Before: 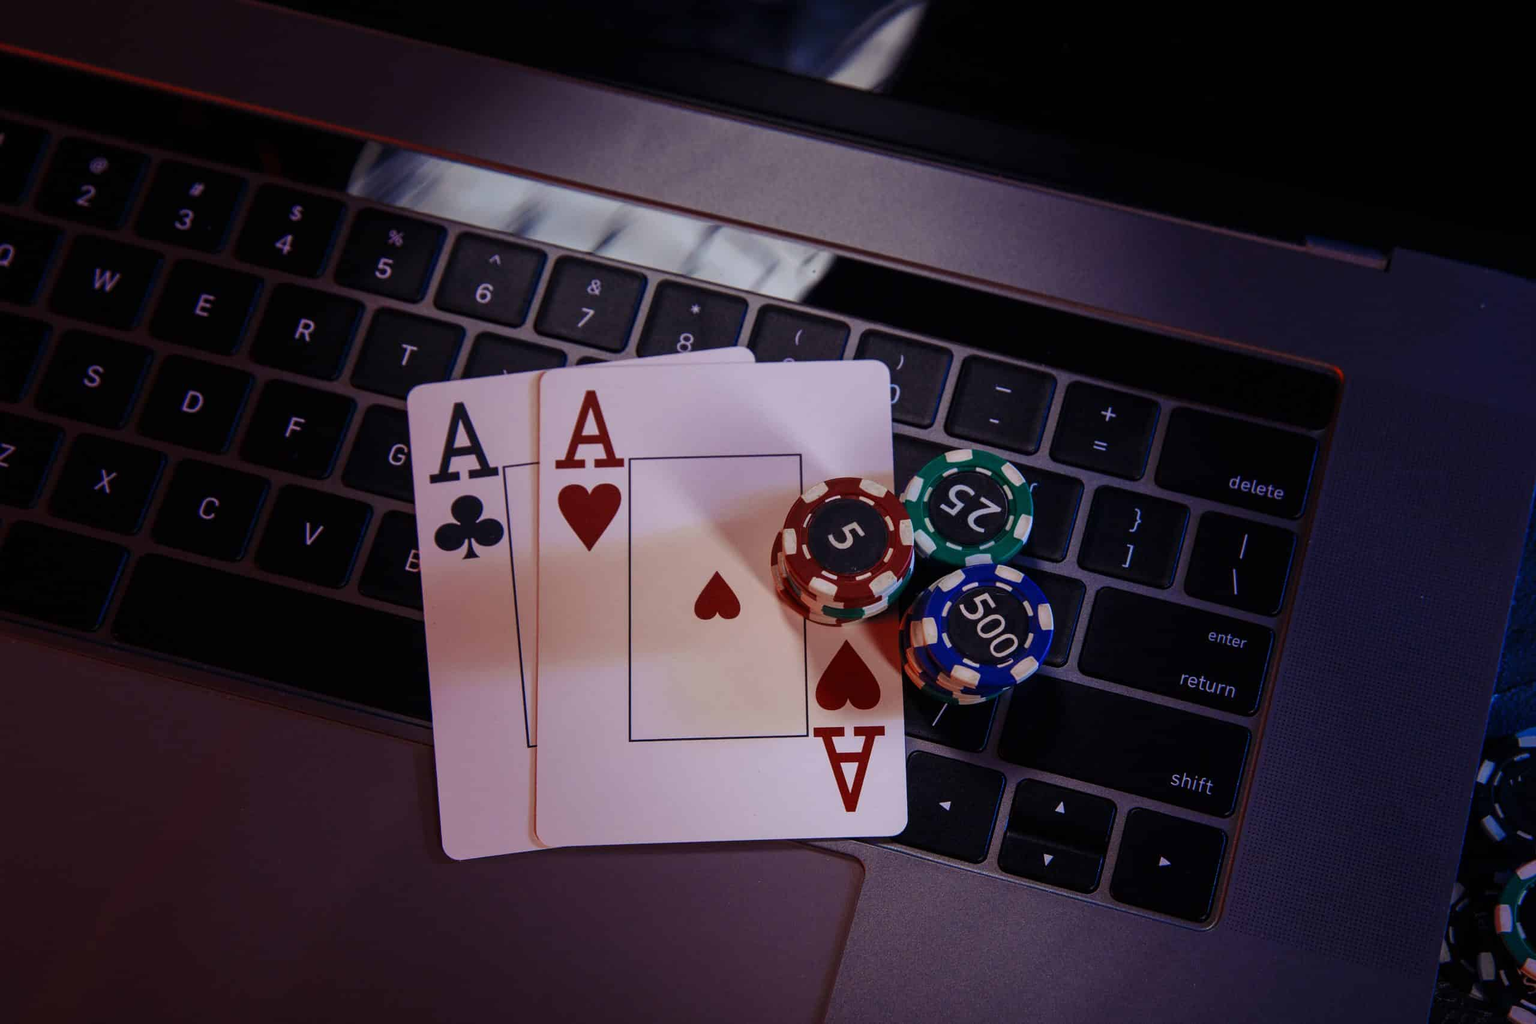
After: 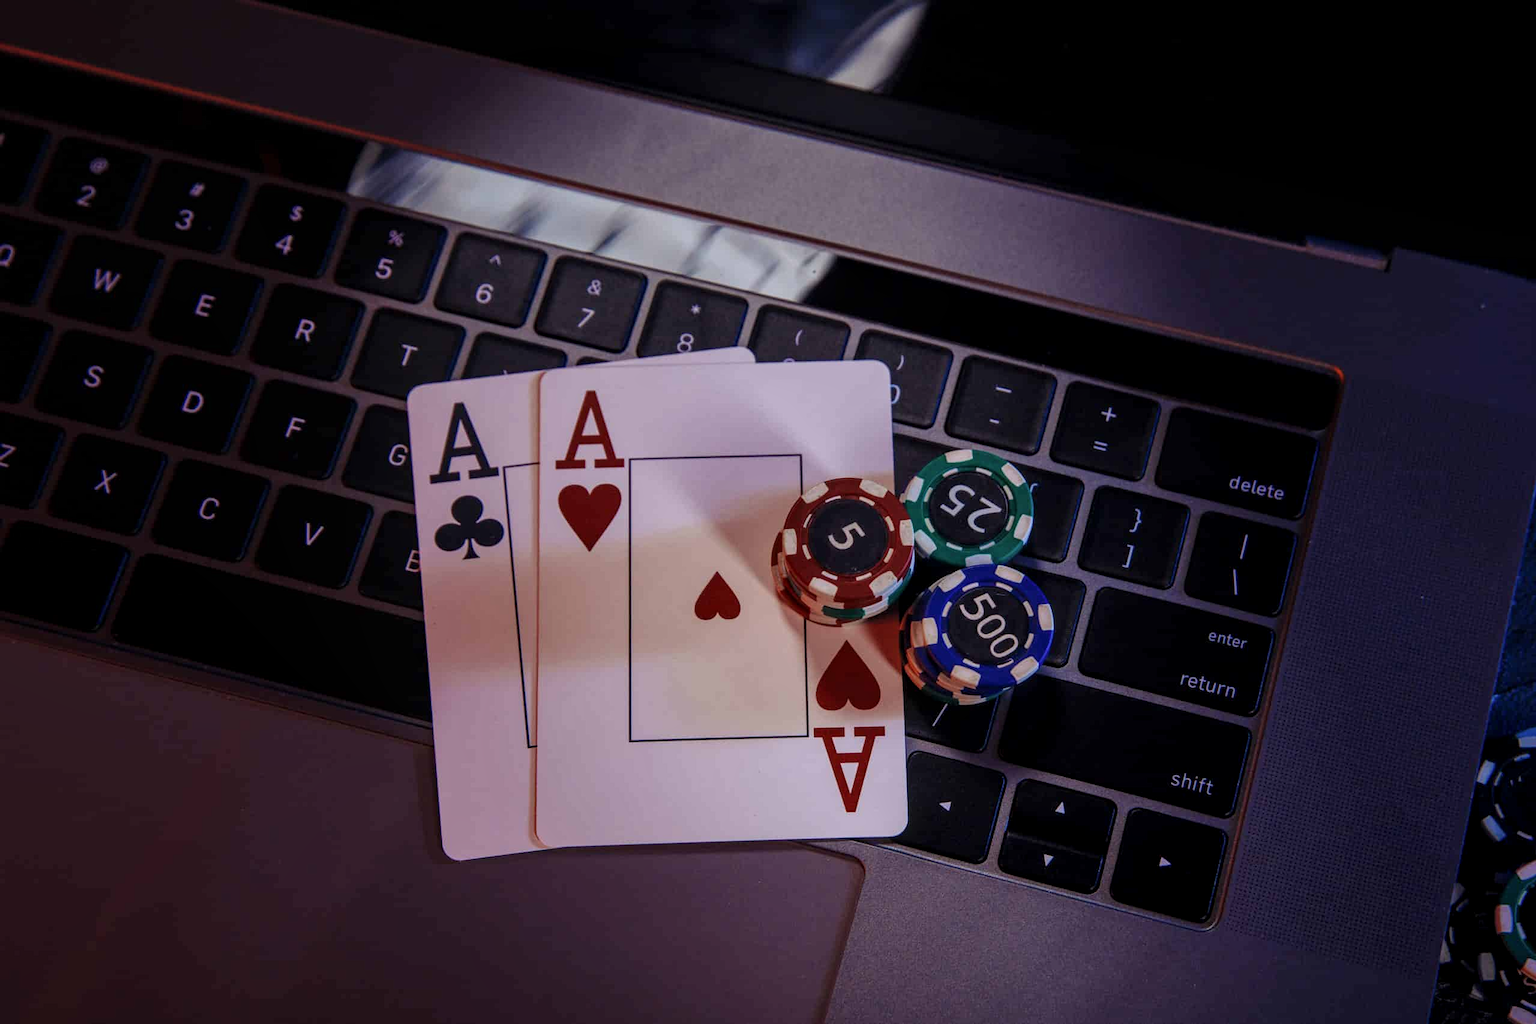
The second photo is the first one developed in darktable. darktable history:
shadows and highlights: radius 125.46, shadows 21.19, highlights -21.19, low approximation 0.01
local contrast: on, module defaults
